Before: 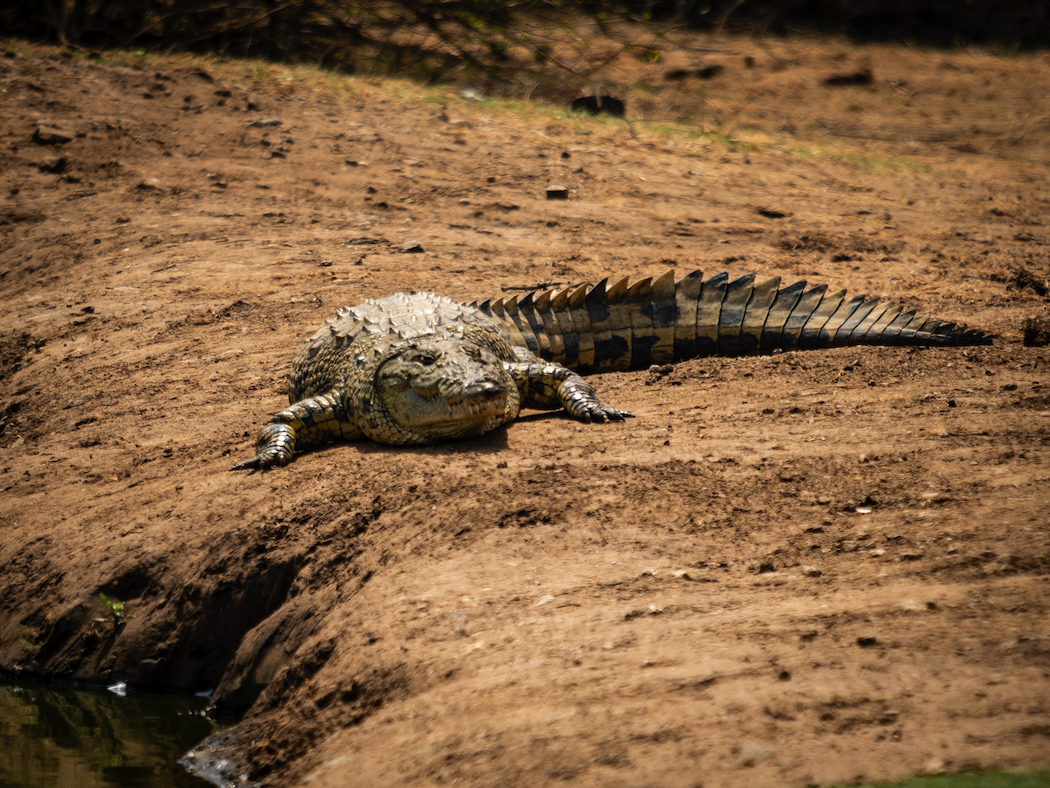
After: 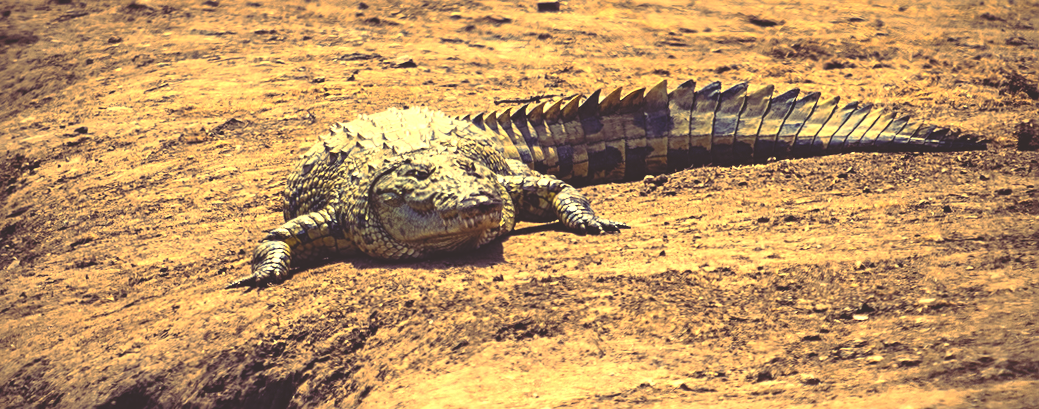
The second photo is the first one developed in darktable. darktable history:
sharpen: on, module defaults
crop and rotate: top 23.043%, bottom 23.437%
color correction: highlights a* 15, highlights b* 31.55
exposure: exposure 0.766 EV, compensate highlight preservation false
rotate and perspective: rotation -1°, crop left 0.011, crop right 0.989, crop top 0.025, crop bottom 0.975
rgb curve: curves: ch0 [(0, 0.186) (0.314, 0.284) (0.576, 0.466) (0.805, 0.691) (0.936, 0.886)]; ch1 [(0, 0.186) (0.314, 0.284) (0.581, 0.534) (0.771, 0.746) (0.936, 0.958)]; ch2 [(0, 0.216) (0.275, 0.39) (1, 1)], mode RGB, independent channels, compensate middle gray true, preserve colors none
